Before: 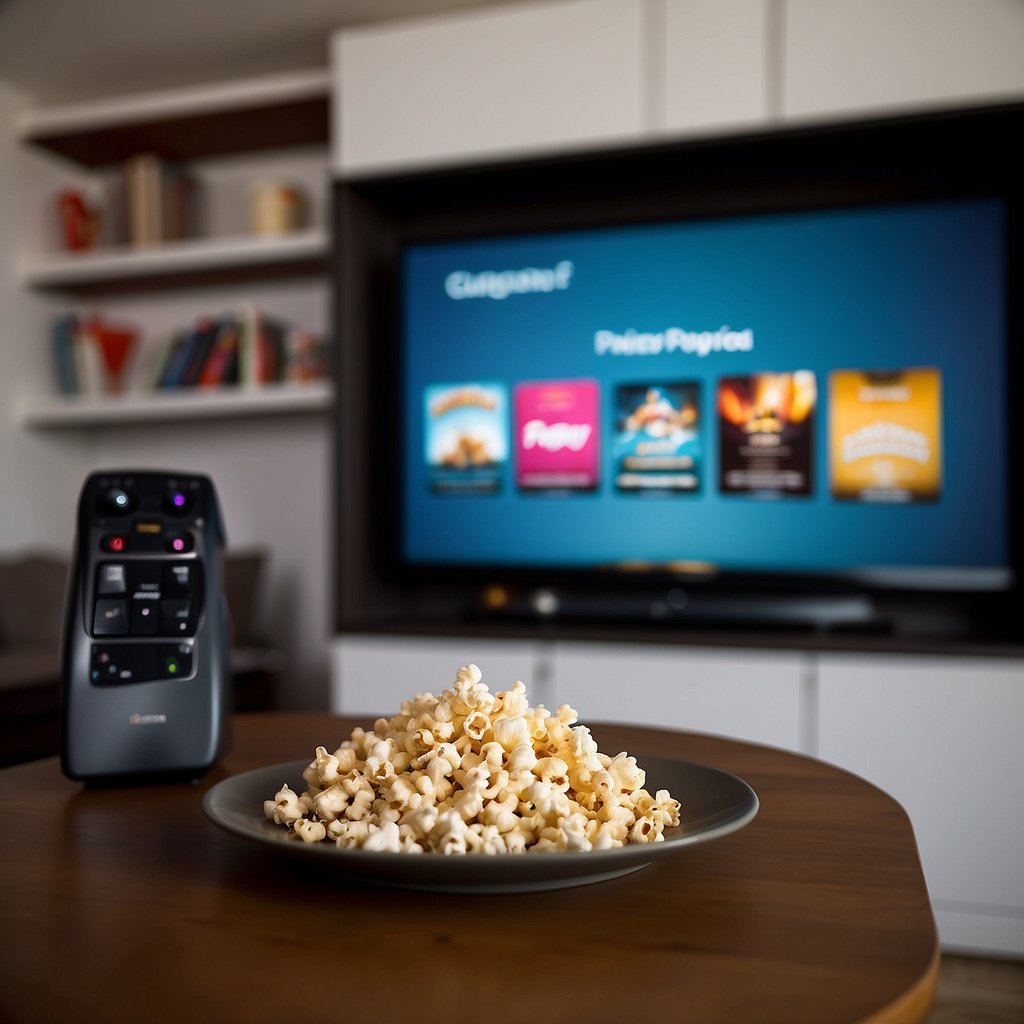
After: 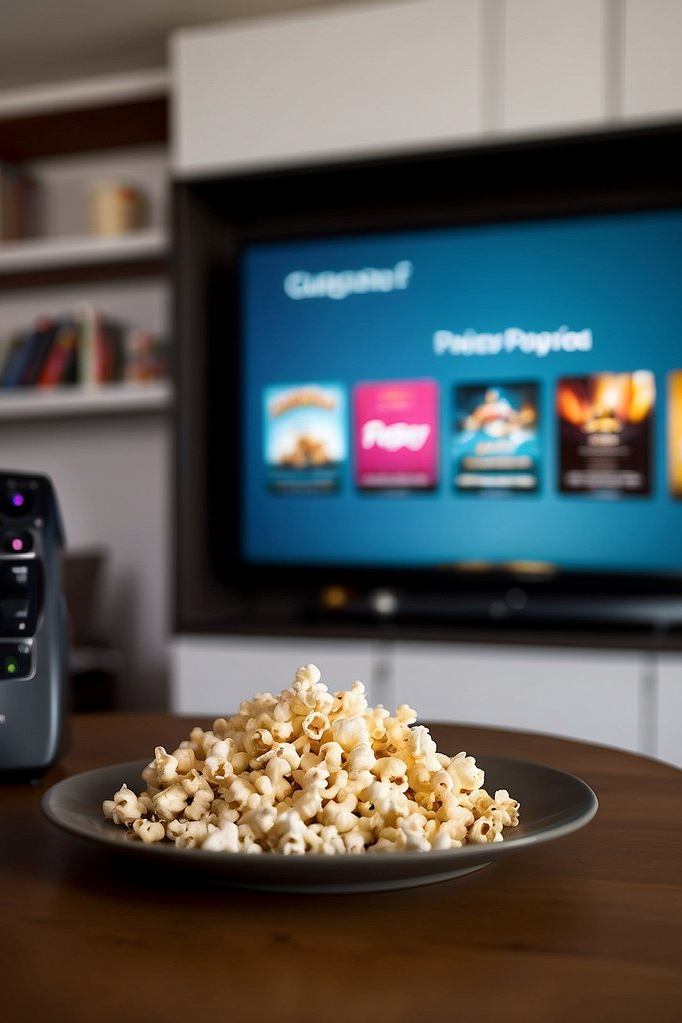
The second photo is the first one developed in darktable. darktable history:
crop and rotate: left 15.754%, right 17.579%
contrast equalizer: y [[0.518, 0.517, 0.501, 0.5, 0.5, 0.5], [0.5 ×6], [0.5 ×6], [0 ×6], [0 ×6]]
